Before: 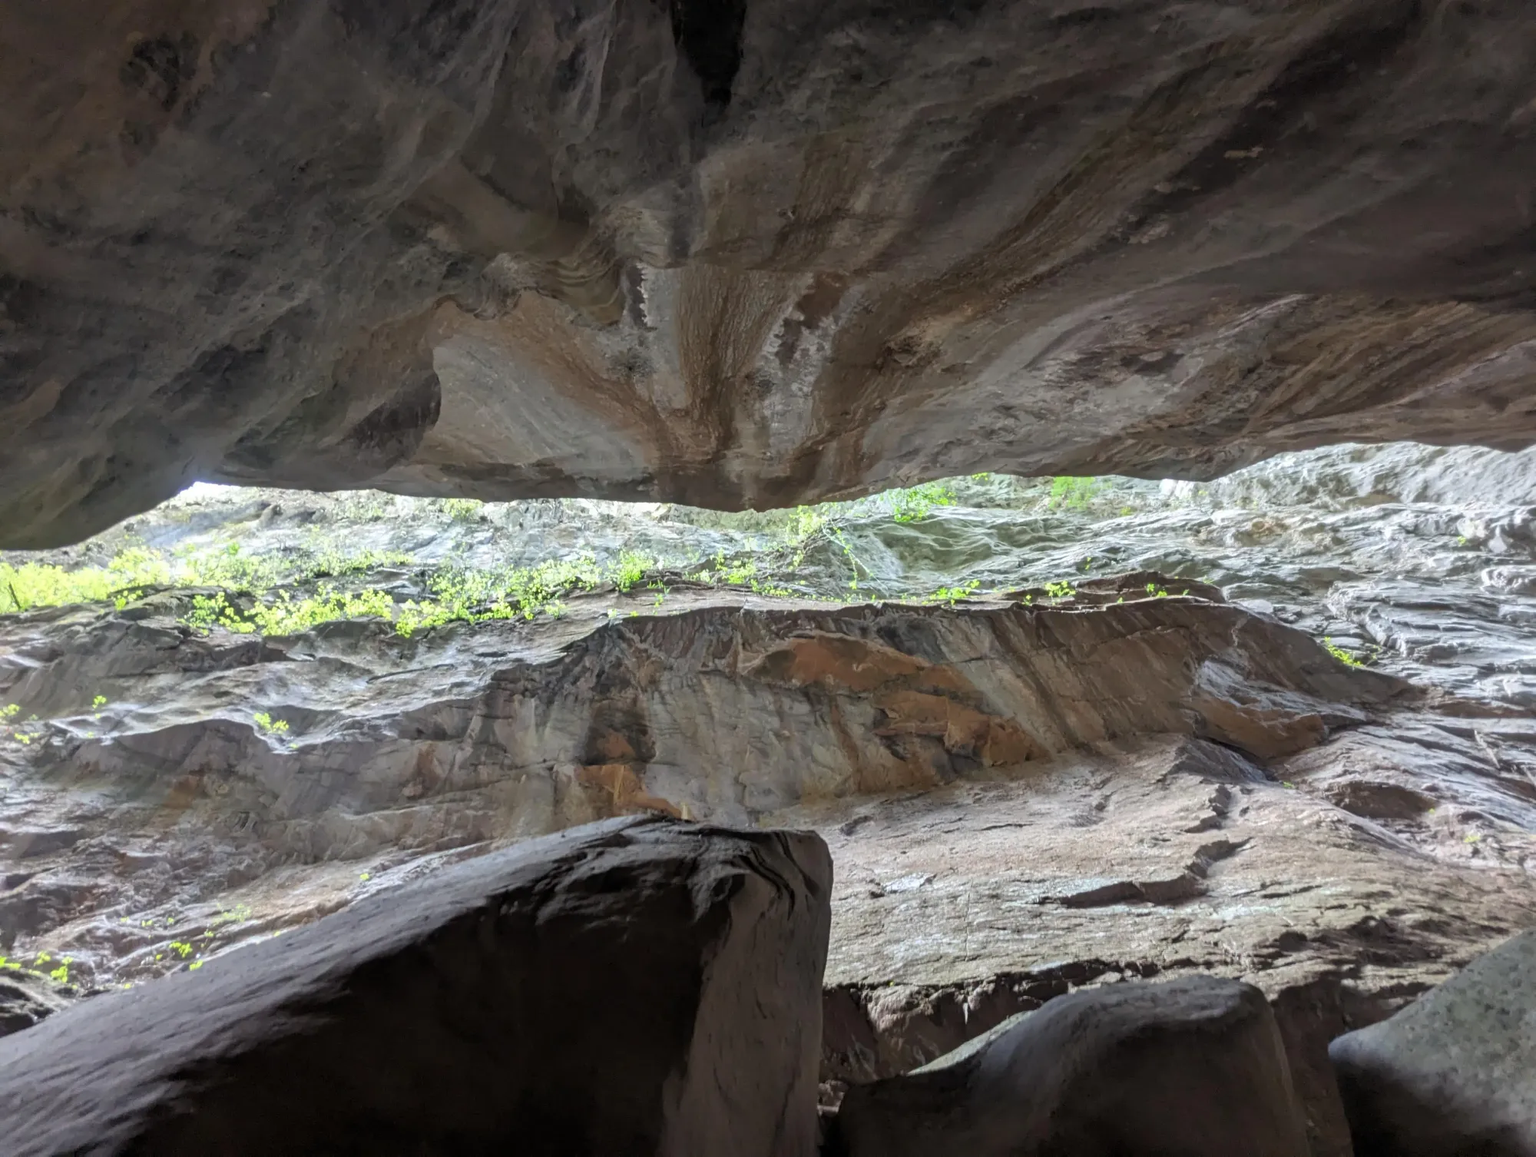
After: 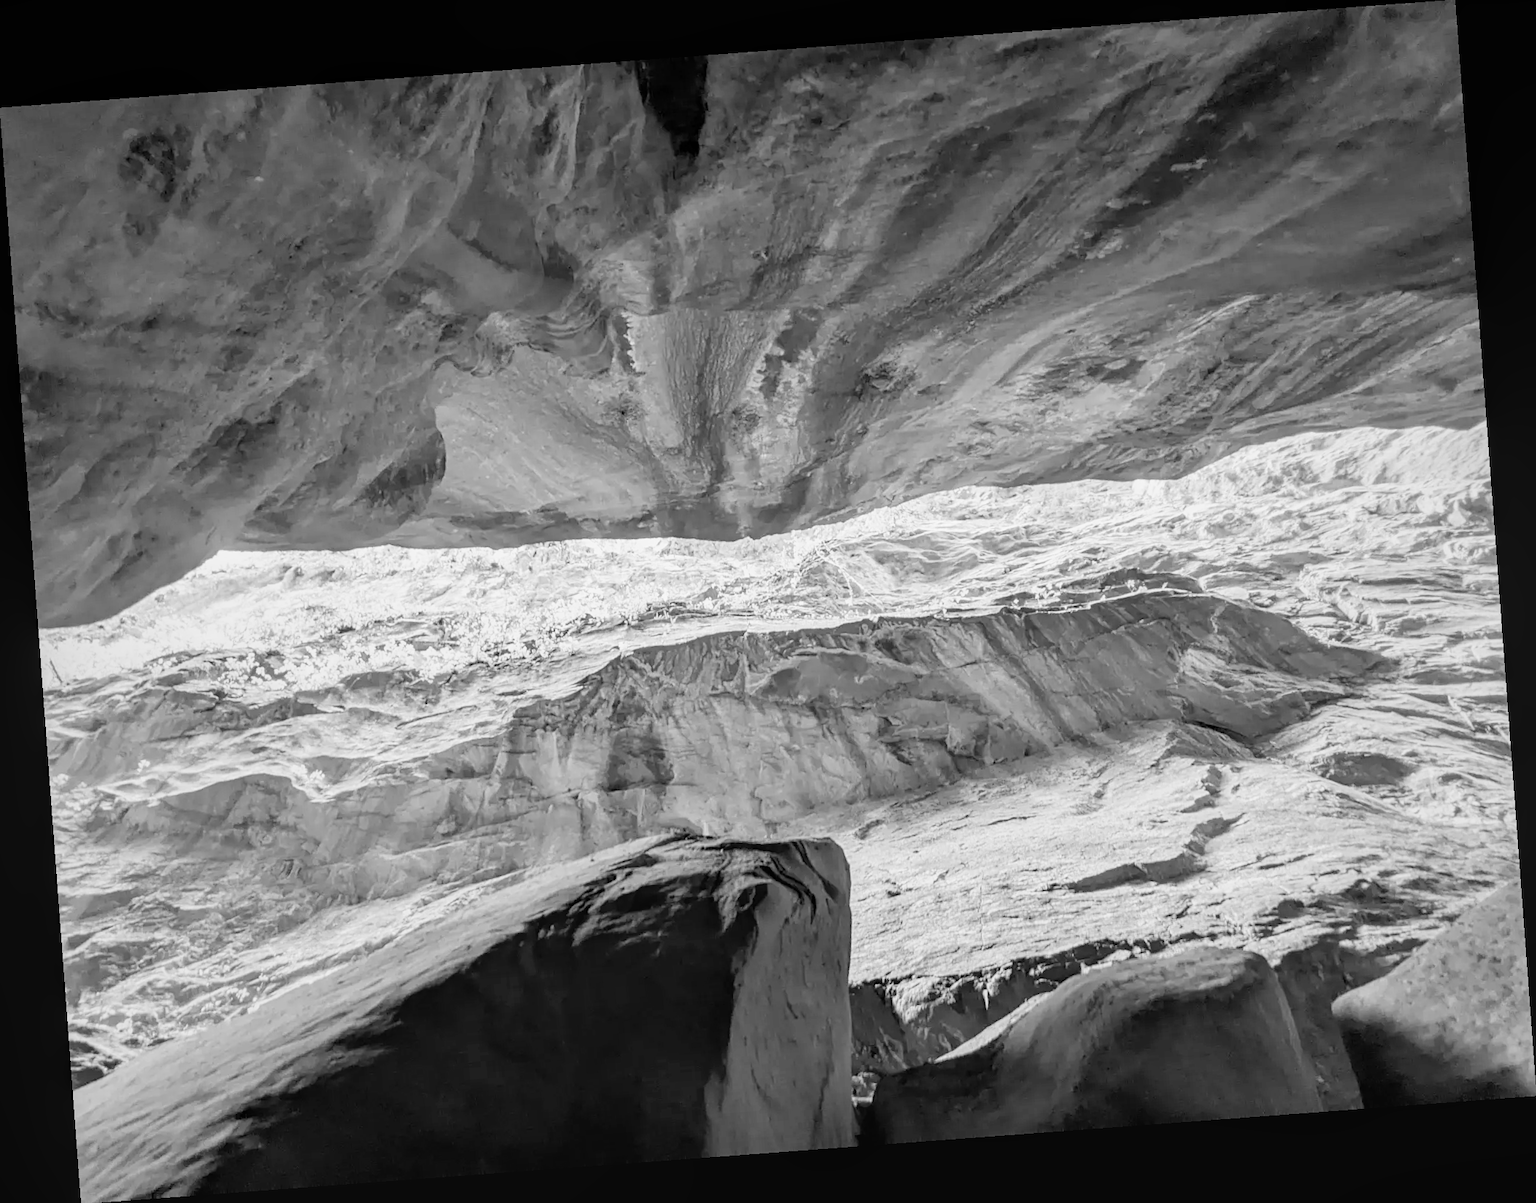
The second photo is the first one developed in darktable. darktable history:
exposure: black level correction 0, exposure 1.5 EV, compensate exposure bias true, compensate highlight preservation false
filmic rgb: black relative exposure -7.65 EV, white relative exposure 4.56 EV, hardness 3.61
monochrome: a 2.21, b -1.33, size 2.2
rotate and perspective: rotation -4.25°, automatic cropping off
local contrast: detail 110%
white balance: emerald 1
sharpen: amount 0.2
